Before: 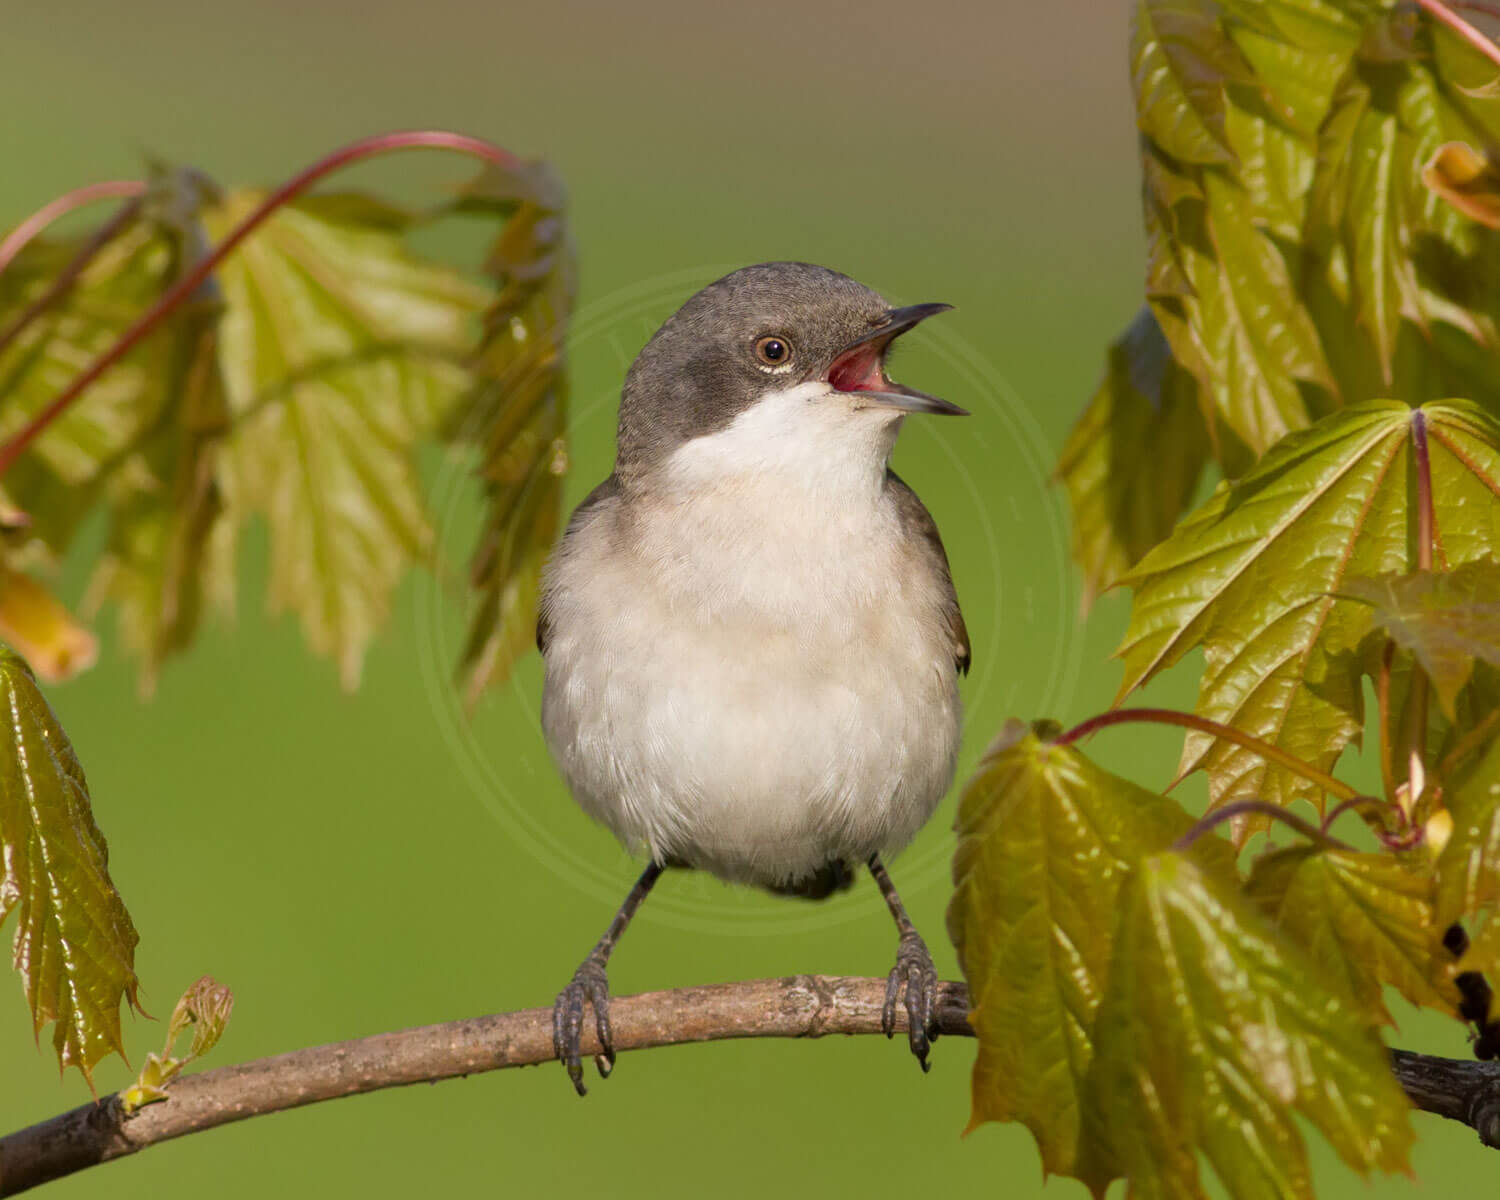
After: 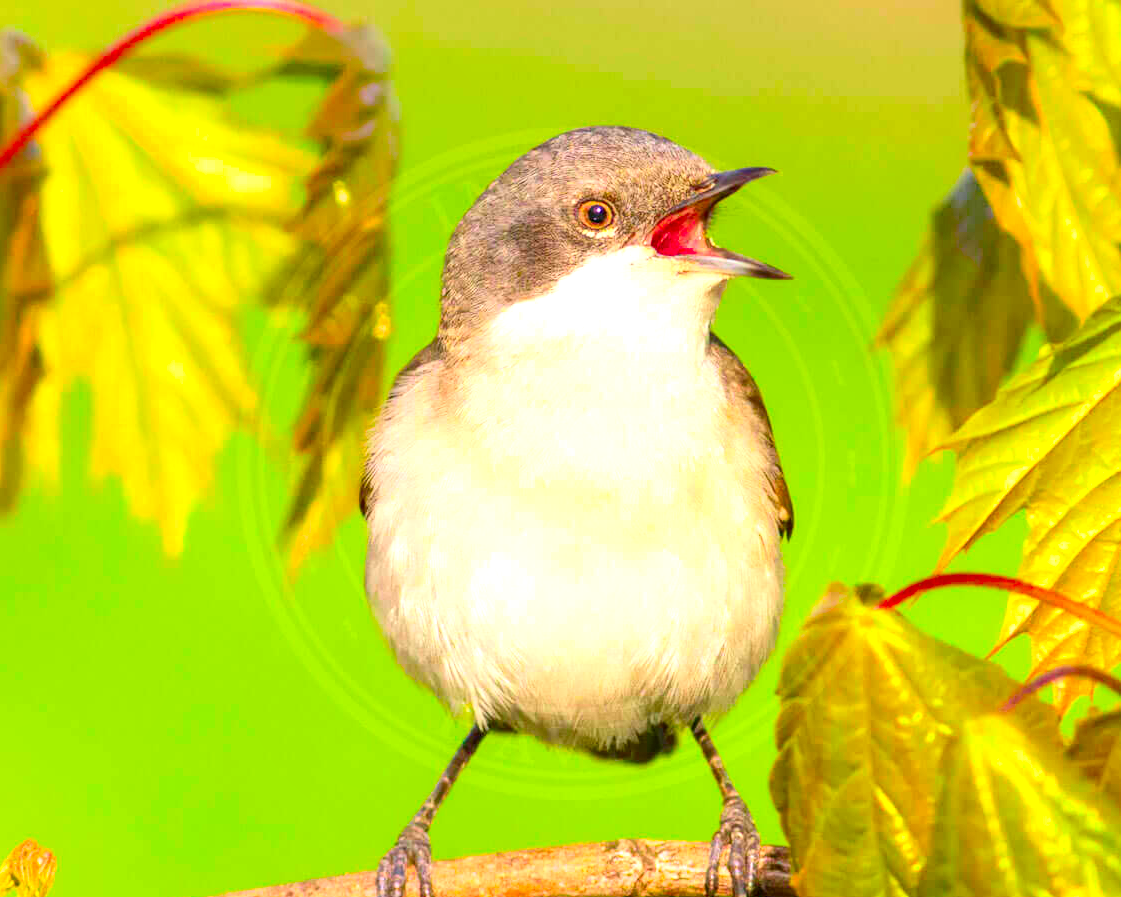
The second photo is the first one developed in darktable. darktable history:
contrast brightness saturation: contrast 0.2, brightness 0.16, saturation 0.22
color correction: saturation 1.8
exposure: exposure 1.137 EV, compensate highlight preservation false
crop and rotate: left 11.831%, top 11.346%, right 13.429%, bottom 13.899%
local contrast: on, module defaults
